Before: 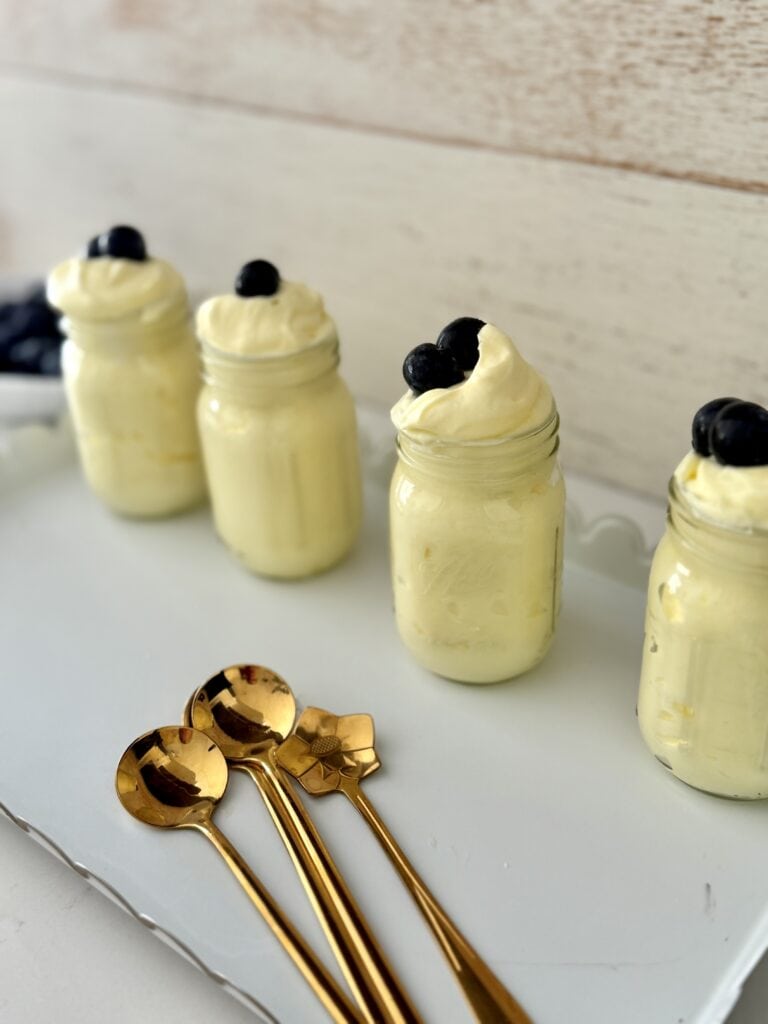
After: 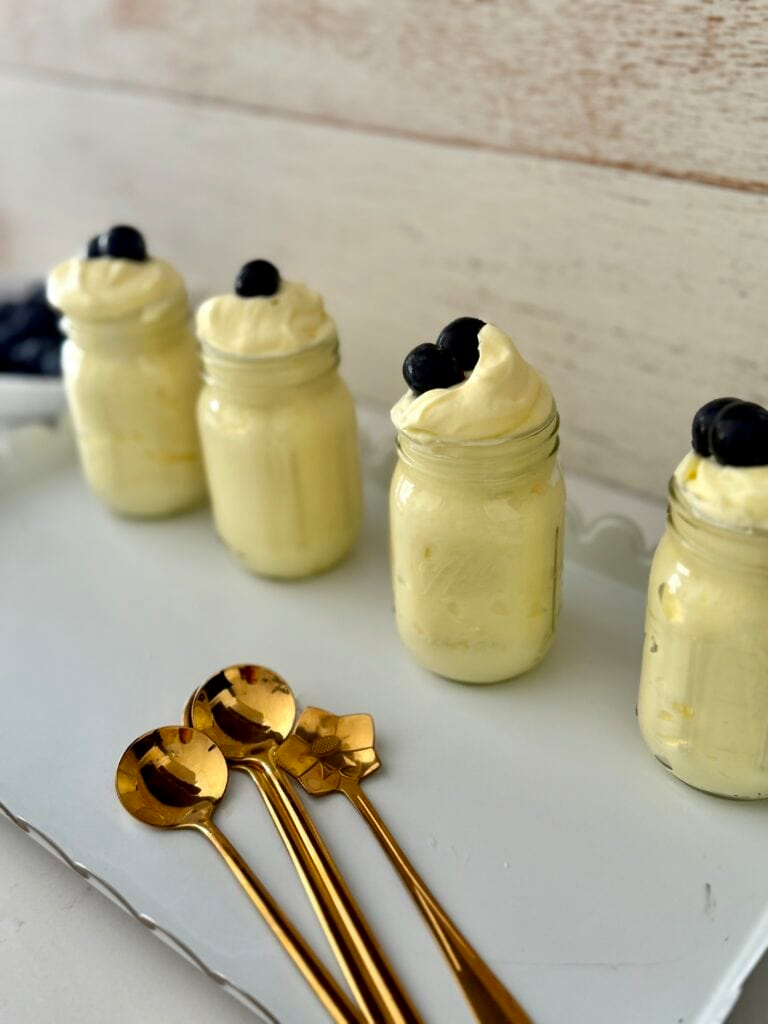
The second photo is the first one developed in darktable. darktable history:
contrast brightness saturation: brightness -0.088
